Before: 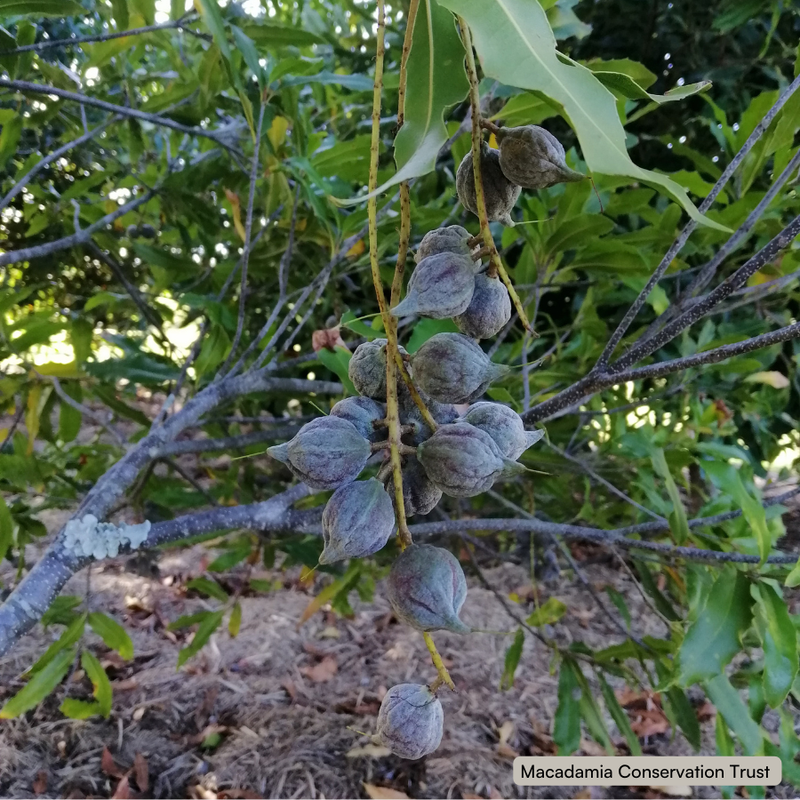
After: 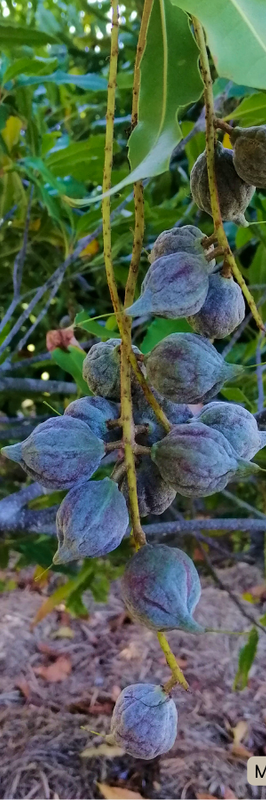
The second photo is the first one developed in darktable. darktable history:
color contrast: green-magenta contrast 1.2, blue-yellow contrast 1.2
crop: left 33.36%, right 33.36%
velvia: strength 39.63%
